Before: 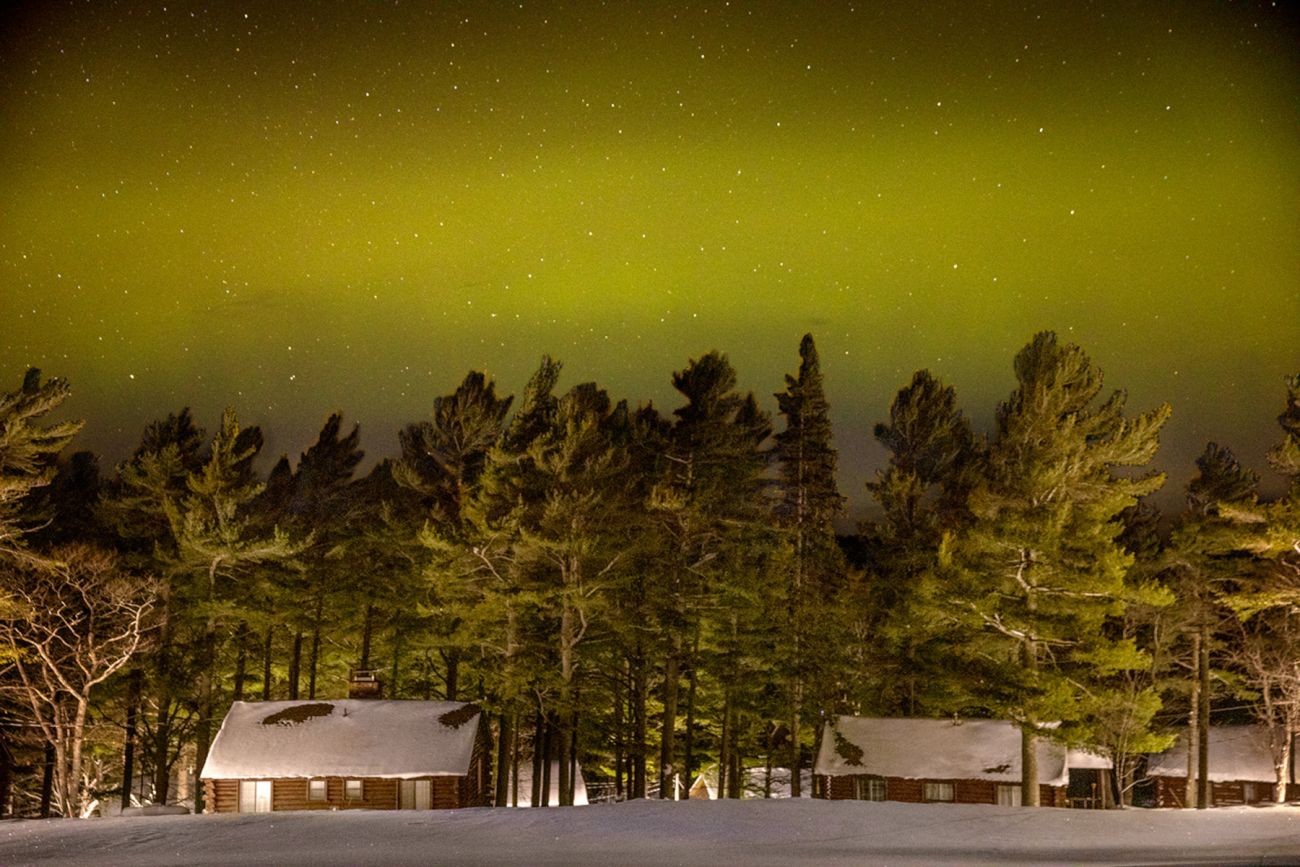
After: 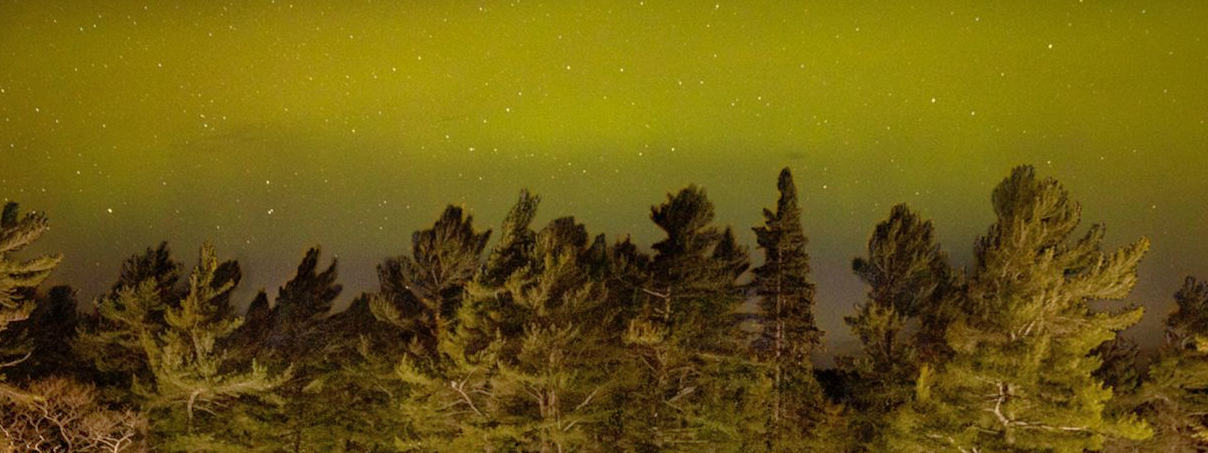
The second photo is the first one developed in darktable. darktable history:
shadows and highlights: on, module defaults
crop: left 1.744%, top 19.225%, right 5.069%, bottom 28.357%
